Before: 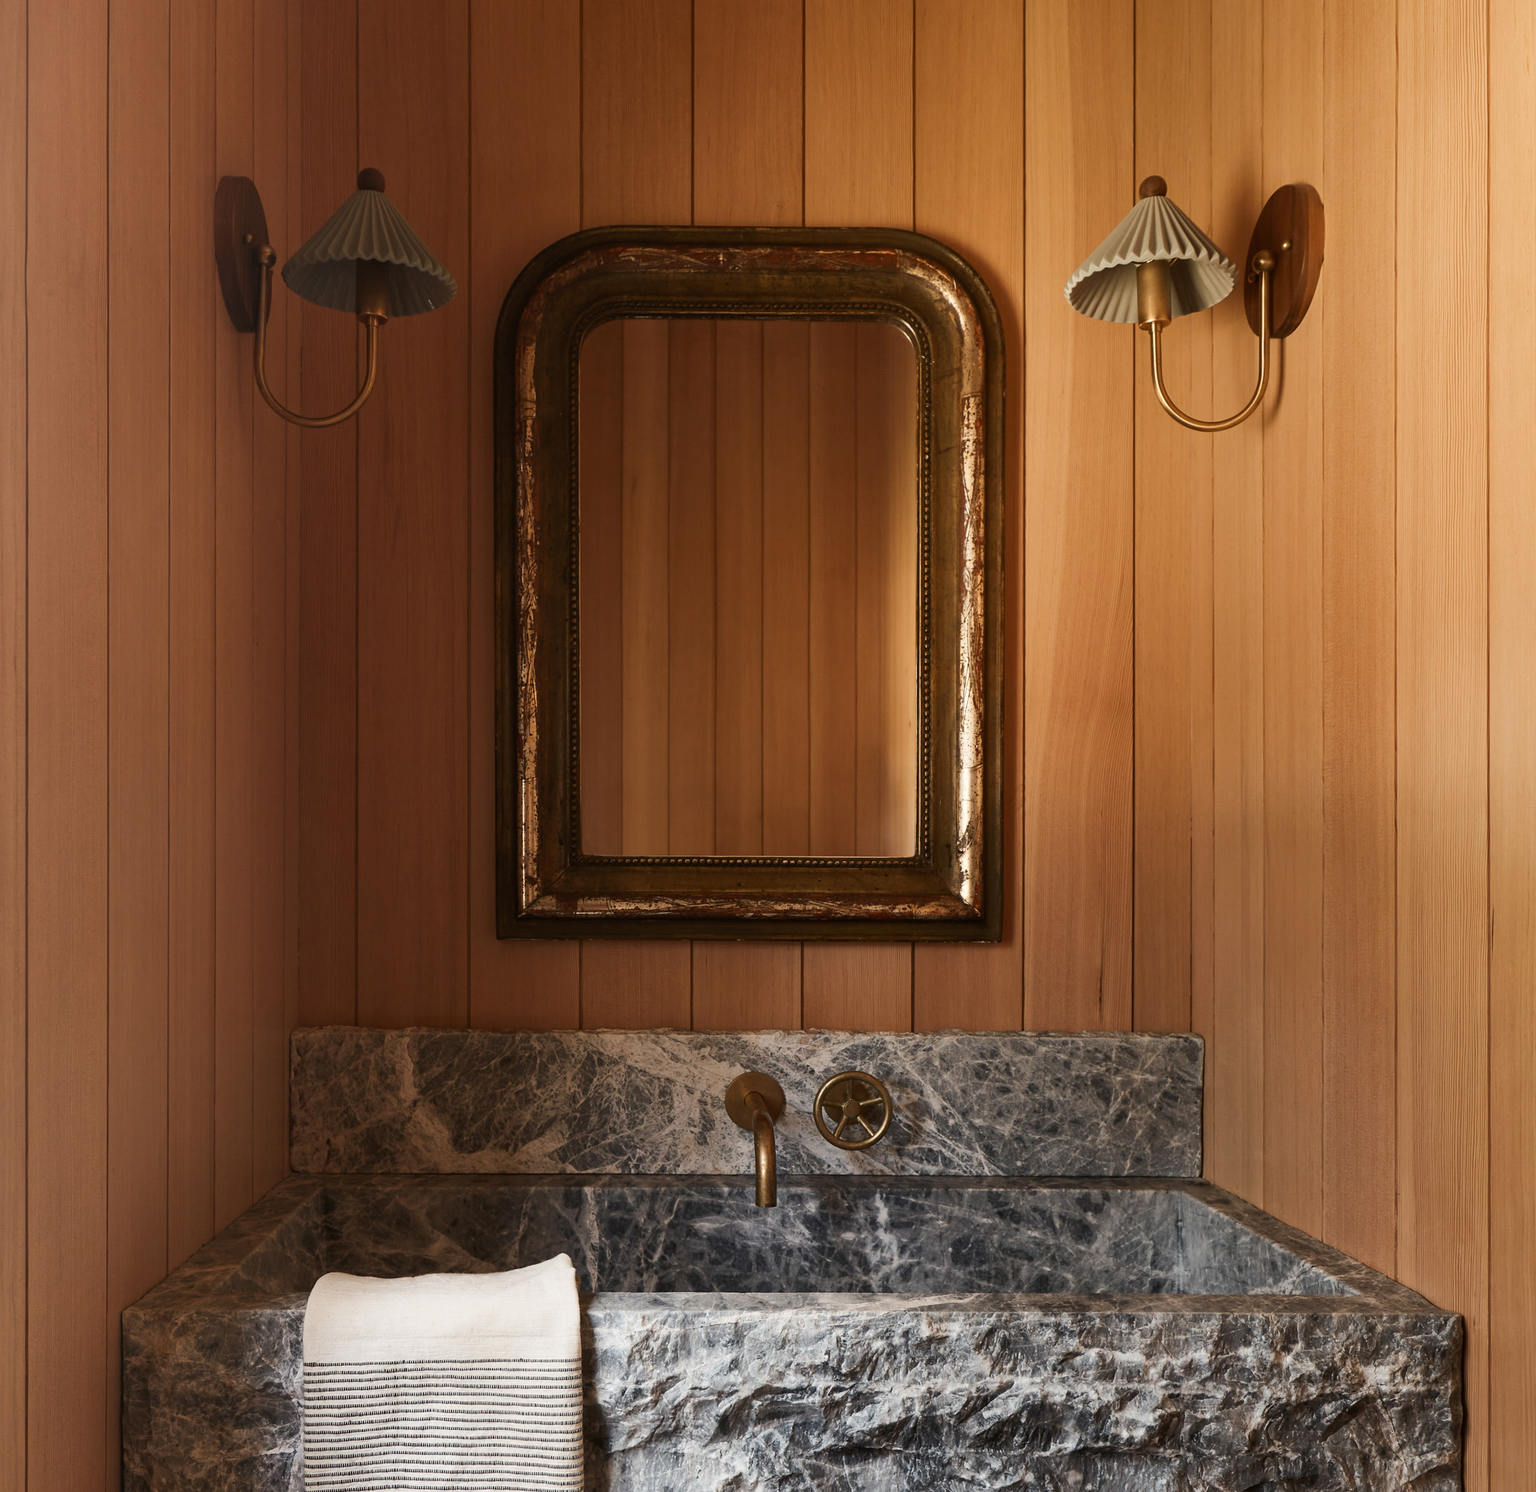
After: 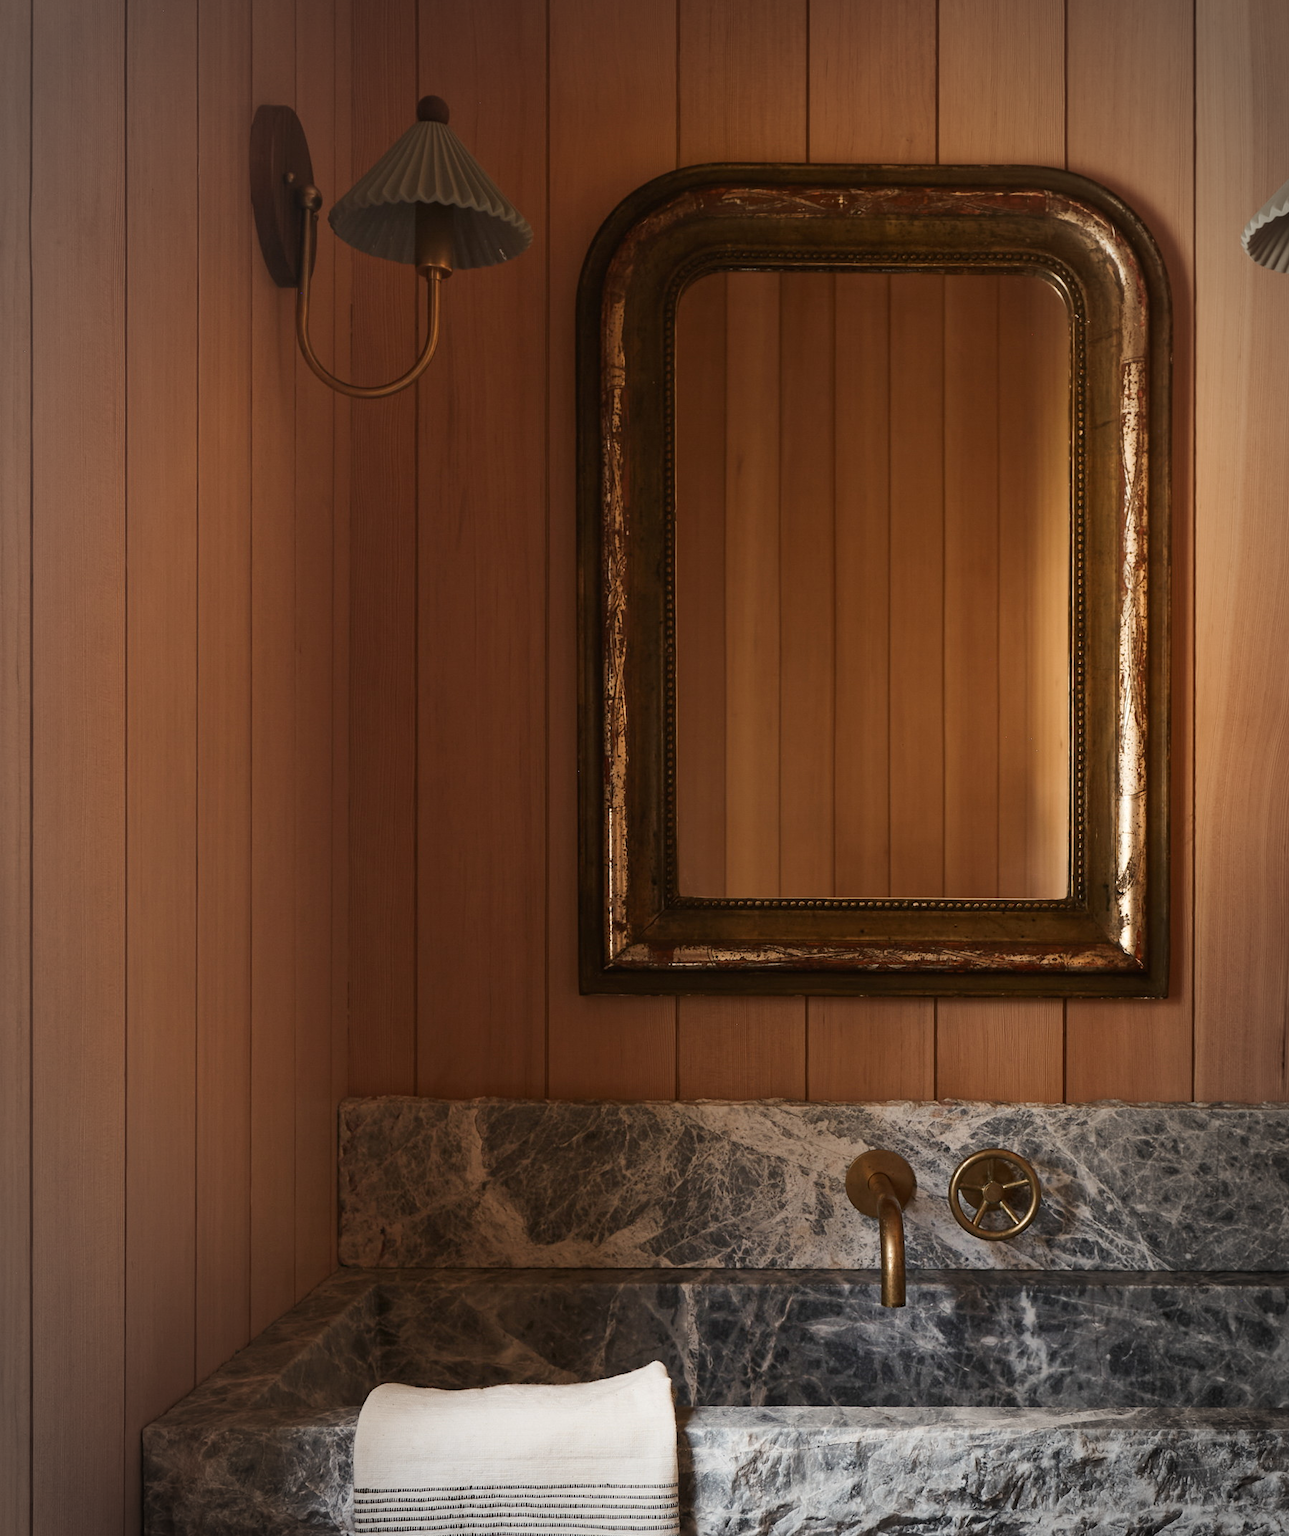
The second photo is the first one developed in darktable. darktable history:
crop: top 5.803%, right 27.864%, bottom 5.804%
vignetting: automatic ratio true
